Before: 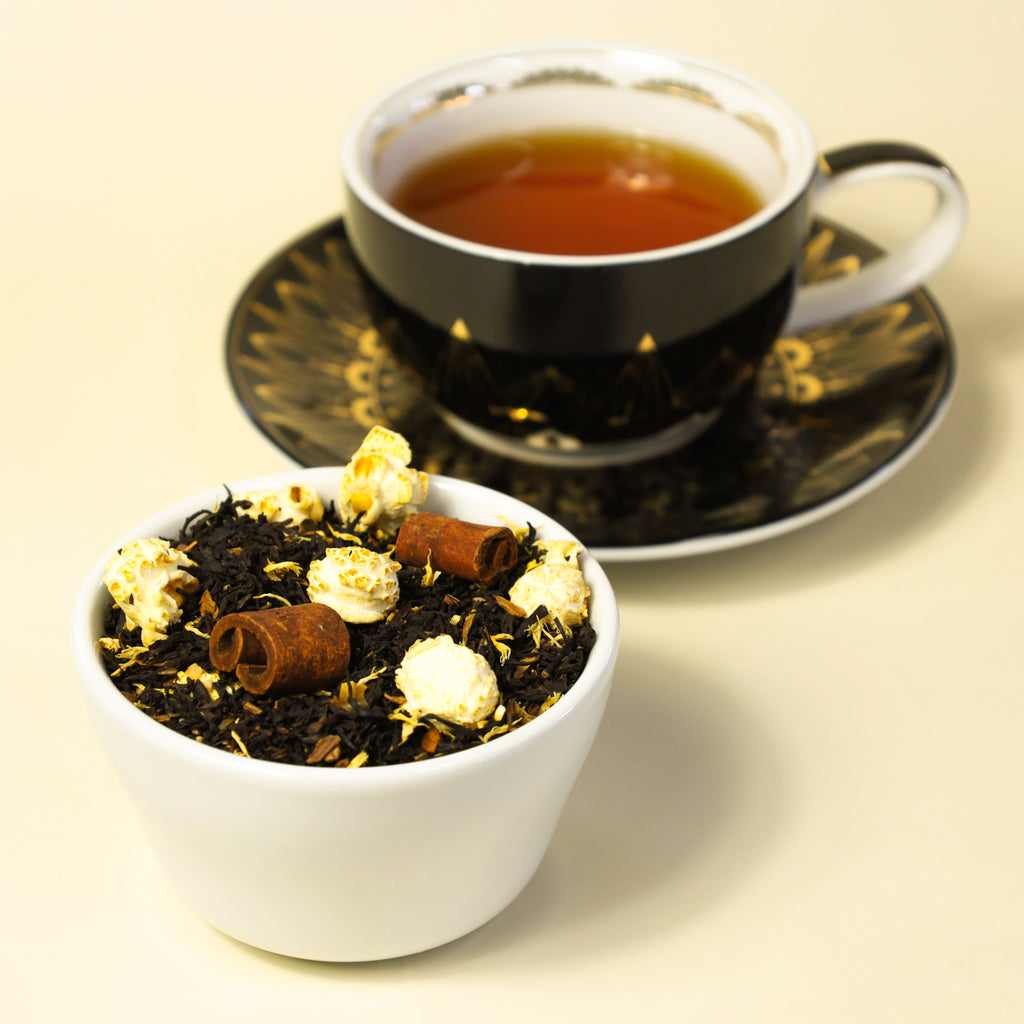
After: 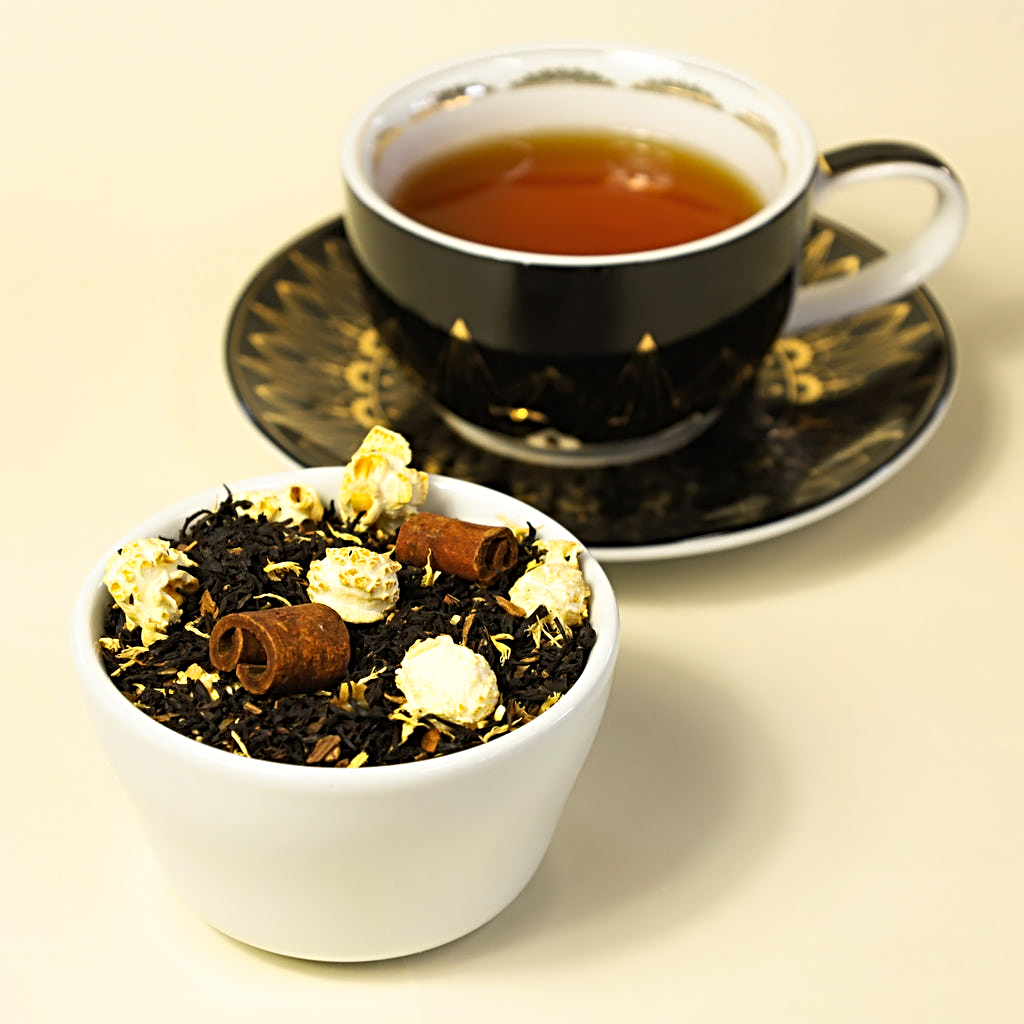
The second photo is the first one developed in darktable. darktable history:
sharpen: radius 3.968
